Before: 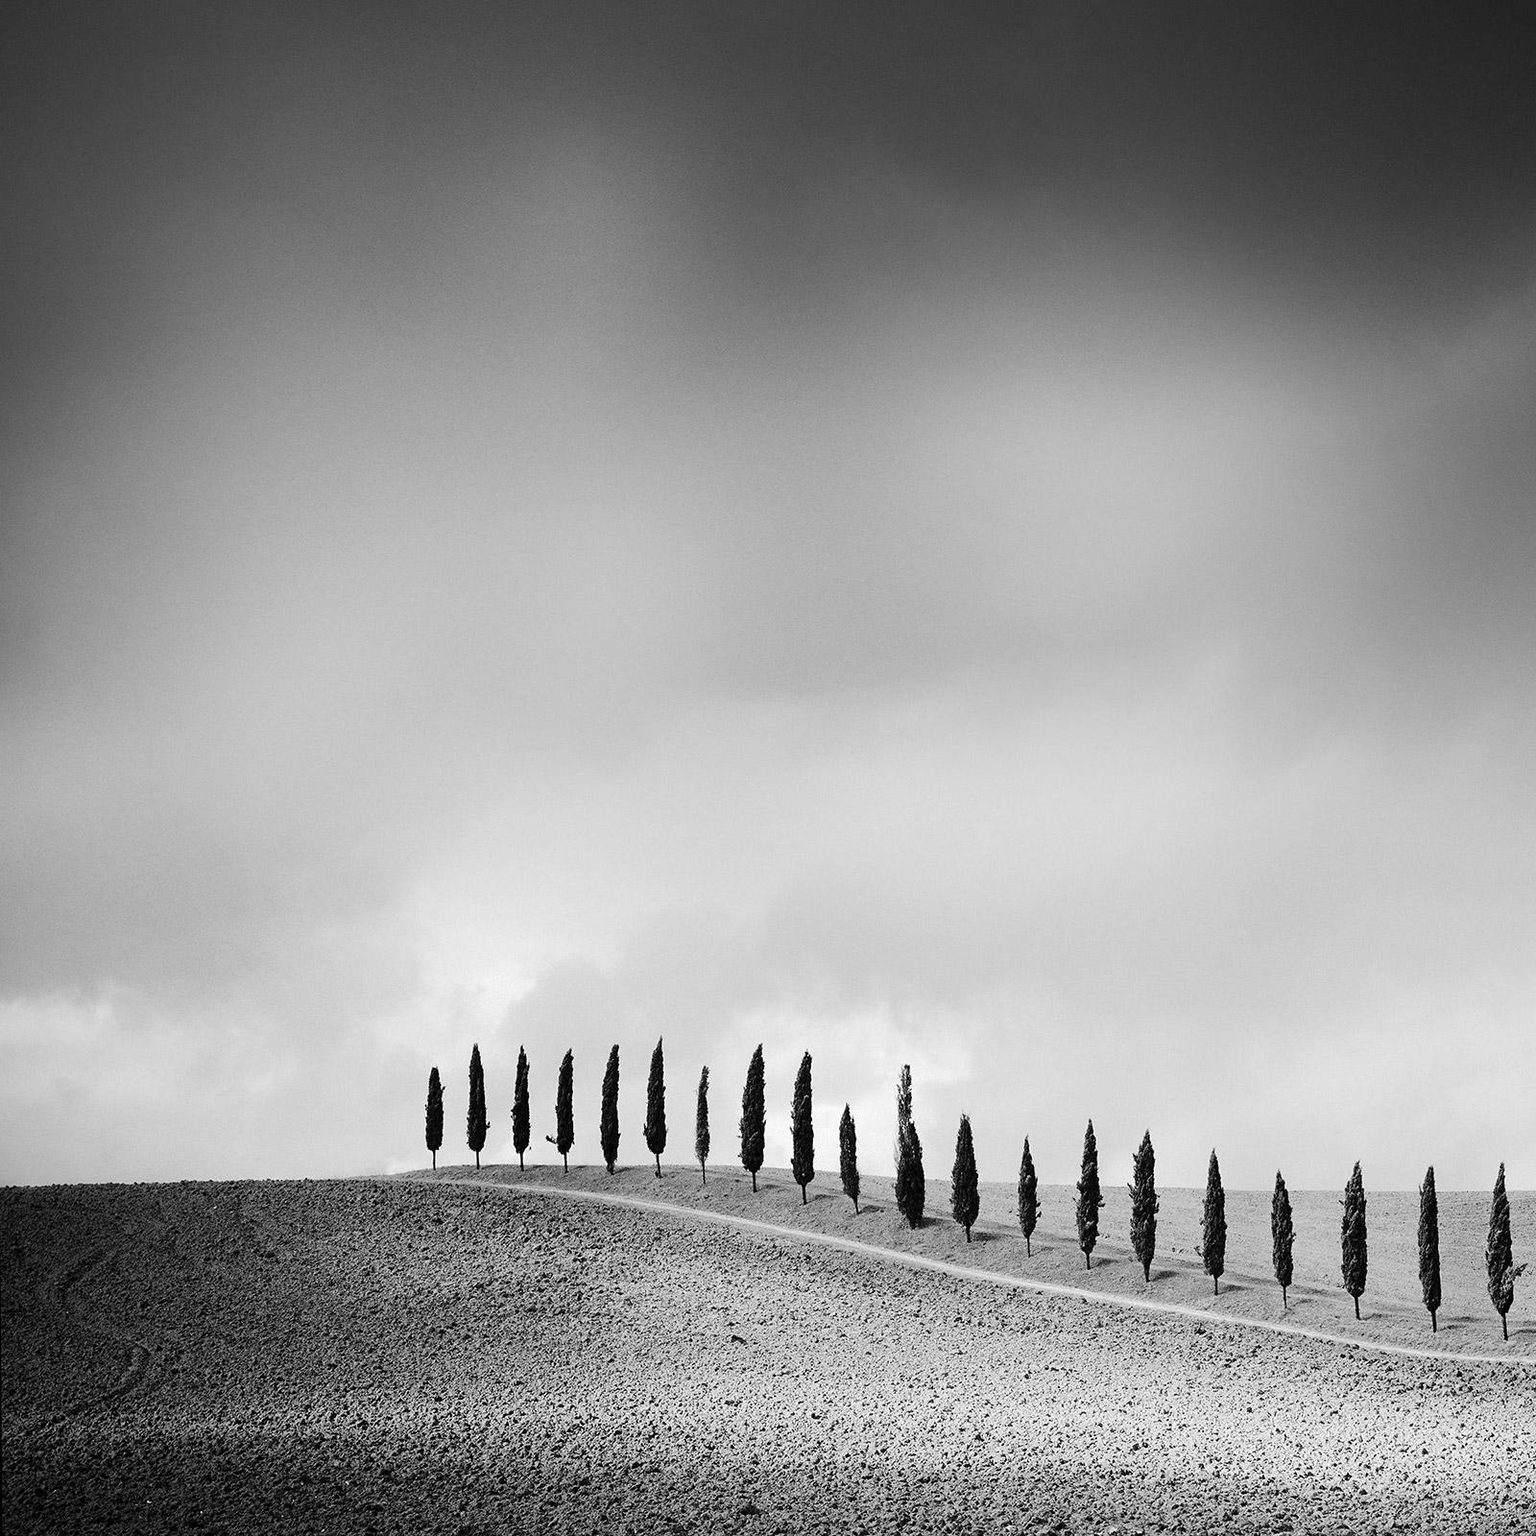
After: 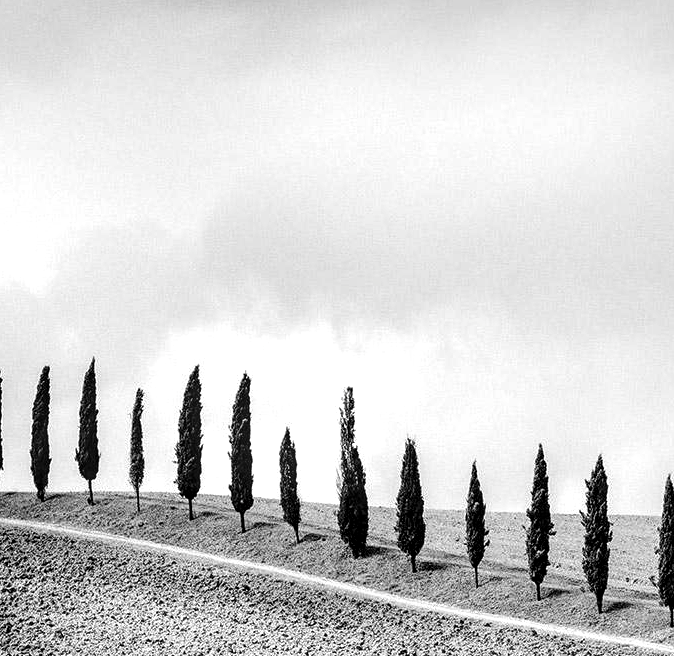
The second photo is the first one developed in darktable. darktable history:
exposure: compensate highlight preservation false
tone equalizer: -8 EV -0.417 EV, -7 EV -0.389 EV, -6 EV -0.333 EV, -5 EV -0.222 EV, -3 EV 0.222 EV, -2 EV 0.333 EV, -1 EV 0.389 EV, +0 EV 0.417 EV, edges refinement/feathering 500, mask exposure compensation -1.57 EV, preserve details no
color contrast: green-magenta contrast 1.55, blue-yellow contrast 1.83
color balance rgb: linear chroma grading › global chroma 15%, perceptual saturation grading › global saturation 30%
crop: left 37.221%, top 45.169%, right 20.63%, bottom 13.777%
local contrast: highlights 60%, shadows 60%, detail 160%
